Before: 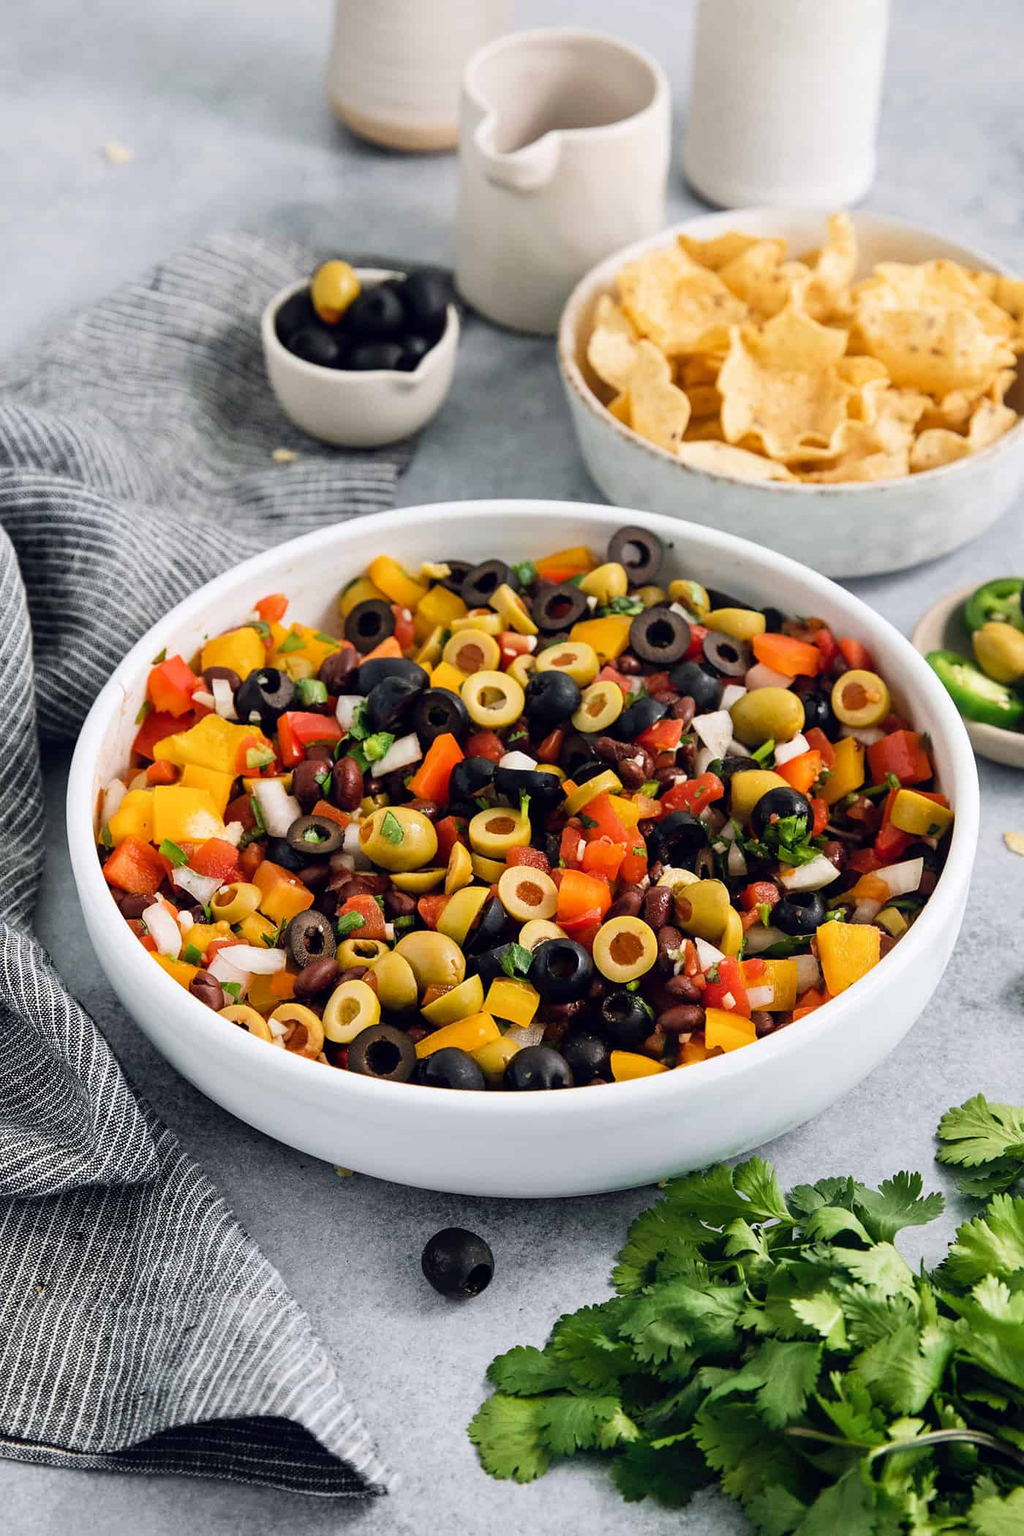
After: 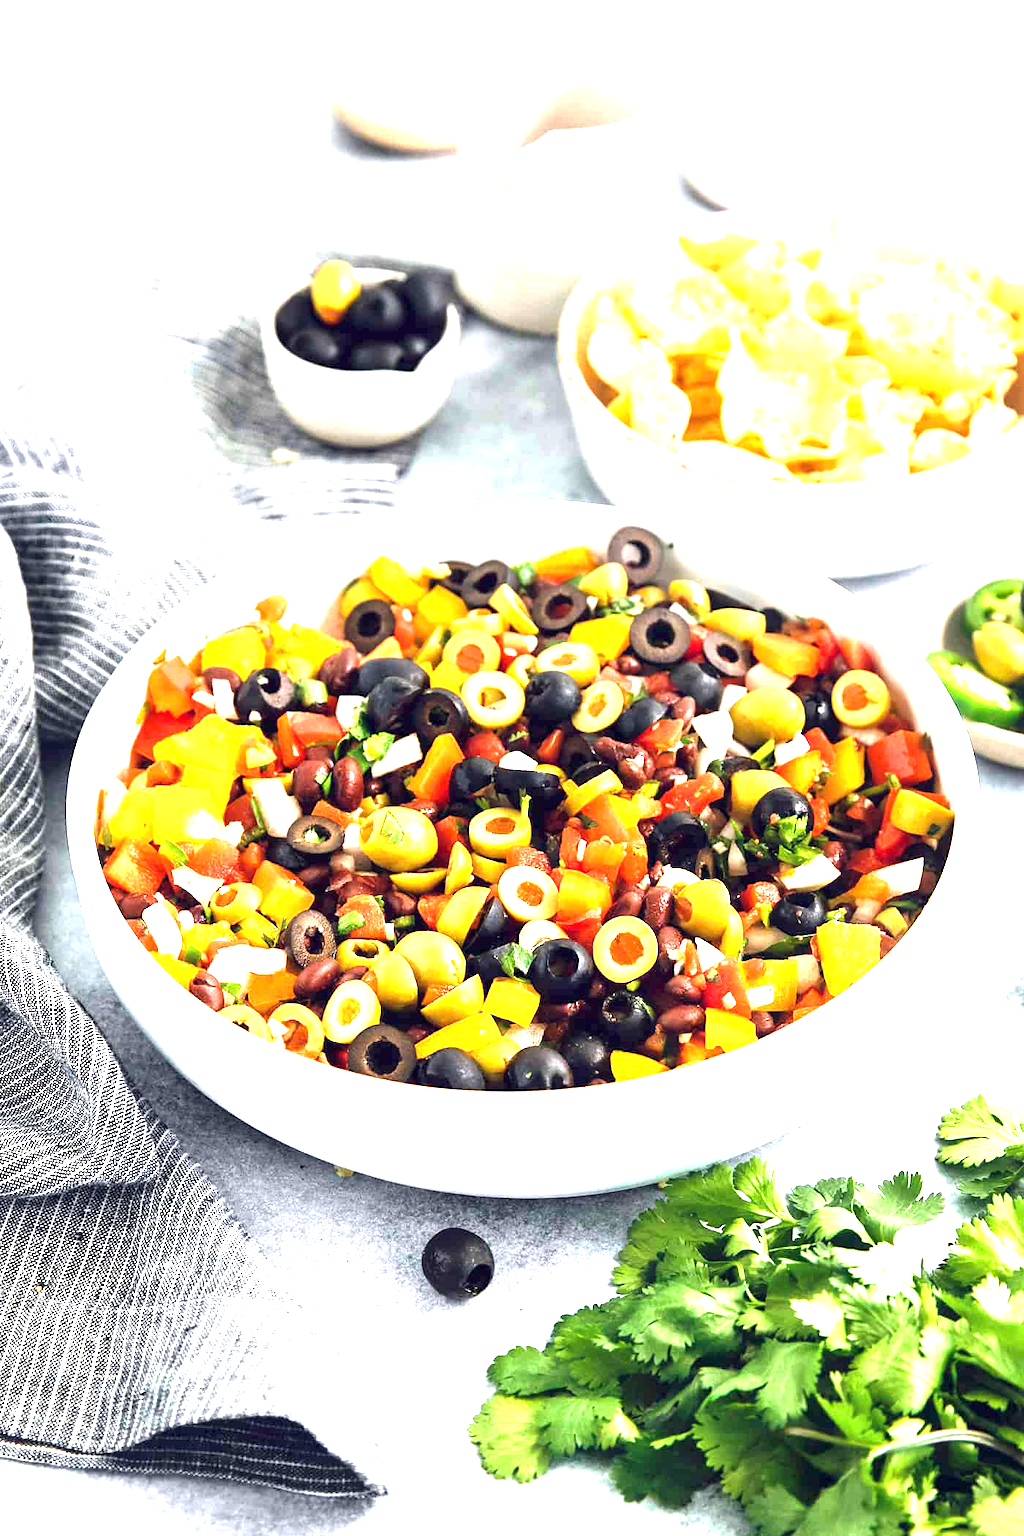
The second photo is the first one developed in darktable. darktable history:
exposure: black level correction 0, exposure 2.134 EV, compensate exposure bias true, compensate highlight preservation false
